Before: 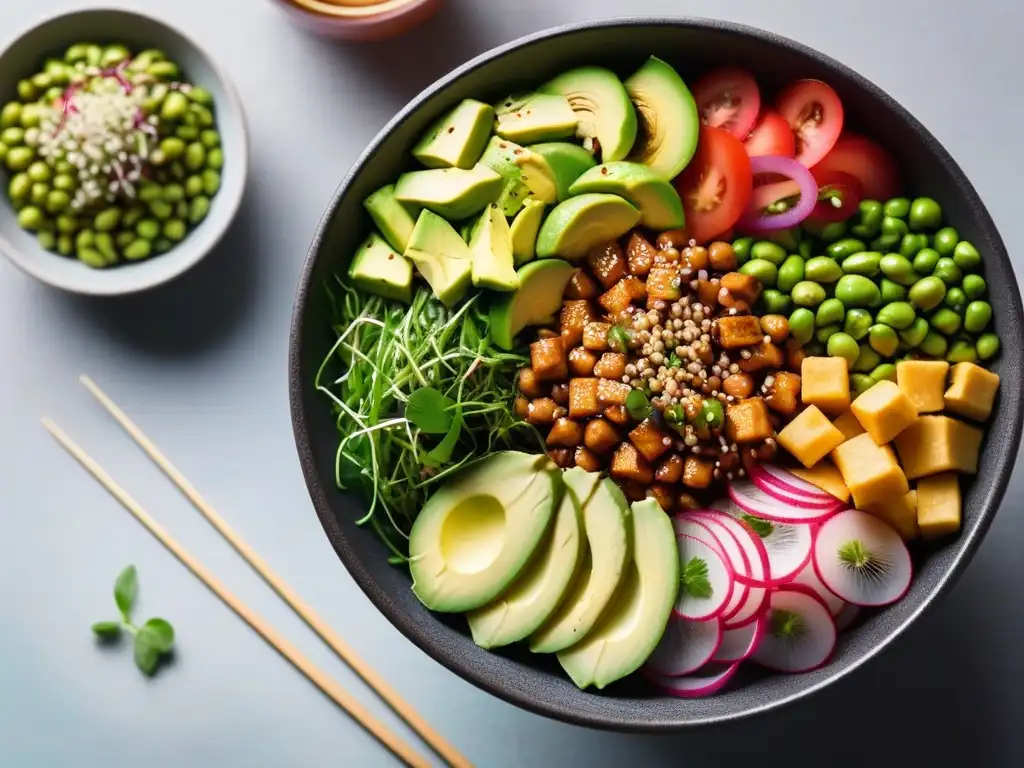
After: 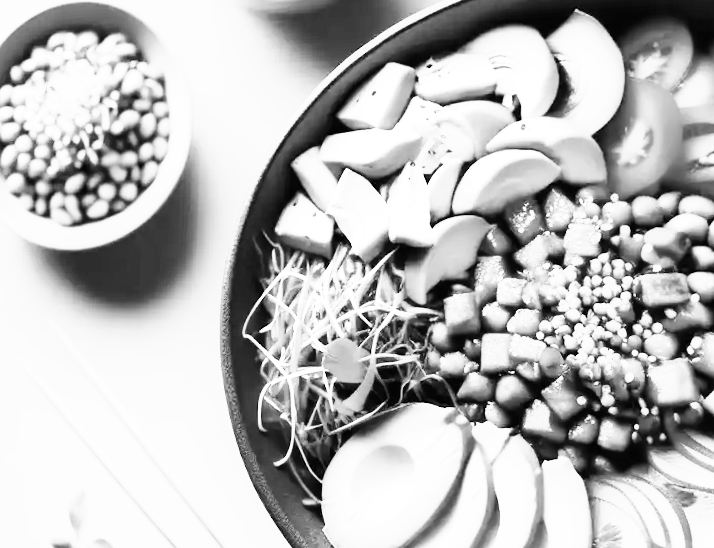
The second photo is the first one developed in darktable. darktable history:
base curve: curves: ch0 [(0, 0) (0.007, 0.004) (0.027, 0.03) (0.046, 0.07) (0.207, 0.54) (0.442, 0.872) (0.673, 0.972) (1, 1)], preserve colors none
exposure: exposure 1.061 EV, compensate highlight preservation false
rotate and perspective: rotation 1.69°, lens shift (vertical) -0.023, lens shift (horizontal) -0.291, crop left 0.025, crop right 0.988, crop top 0.092, crop bottom 0.842
color correction: highlights a* -20.17, highlights b* 20.27, shadows a* 20.03, shadows b* -20.46, saturation 0.43
crop: right 28.885%, bottom 16.626%
monochrome: a -35.87, b 49.73, size 1.7
color zones: curves: ch0 [(0.068, 0.464) (0.25, 0.5) (0.48, 0.508) (0.75, 0.536) (0.886, 0.476) (0.967, 0.456)]; ch1 [(0.066, 0.456) (0.25, 0.5) (0.616, 0.508) (0.746, 0.56) (0.934, 0.444)]
